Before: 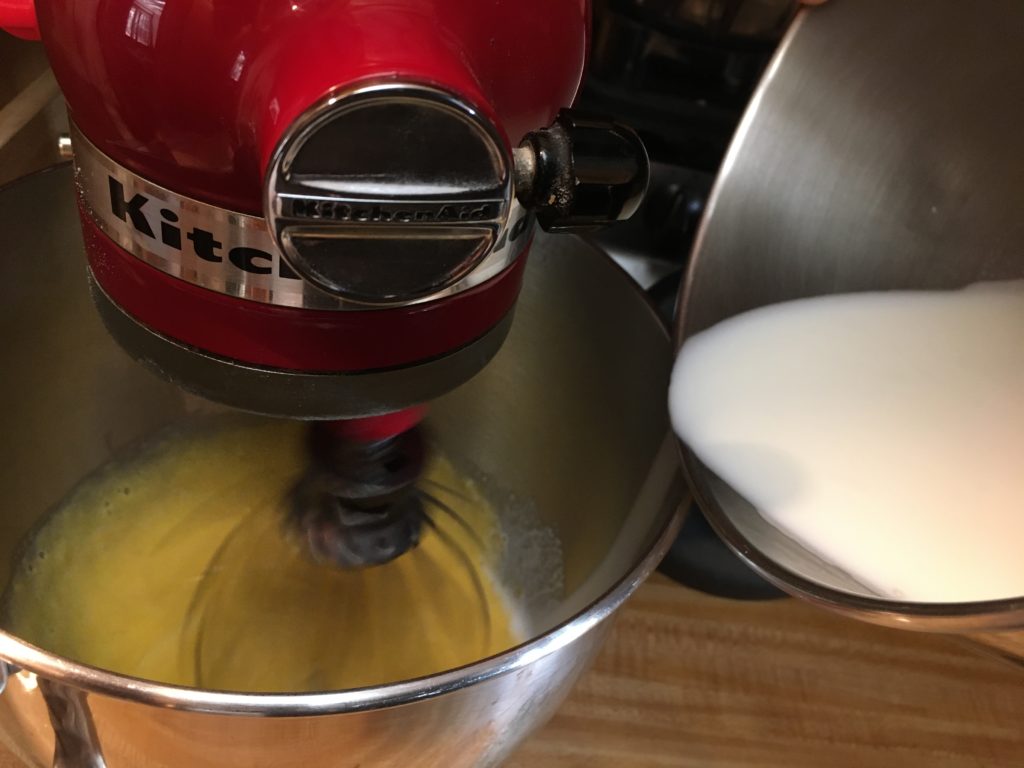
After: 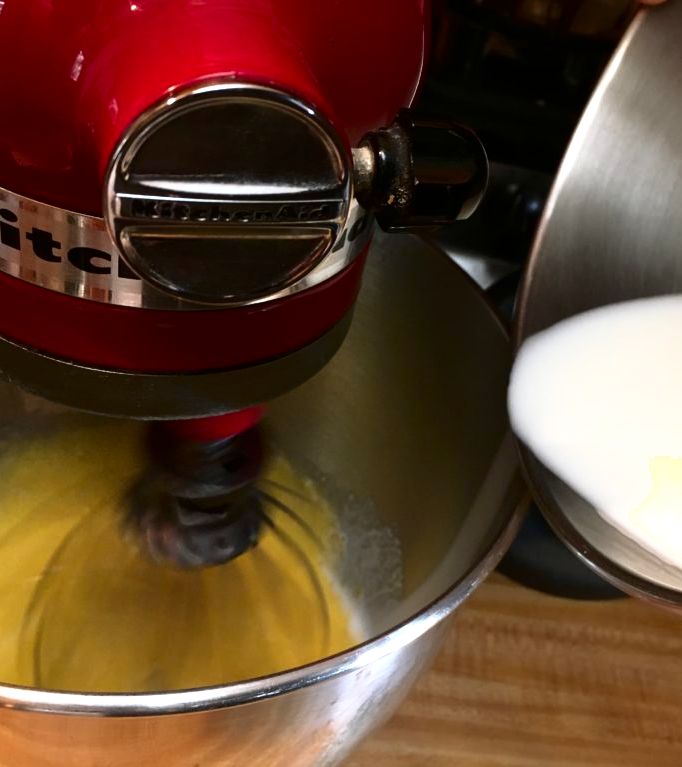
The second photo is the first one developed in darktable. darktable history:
exposure: black level correction 0.001, exposure 0.5 EV, compensate exposure bias true, compensate highlight preservation false
crop and rotate: left 15.754%, right 17.579%
color correction: saturation 1.11
shadows and highlights: shadows -62.32, white point adjustment -5.22, highlights 61.59
